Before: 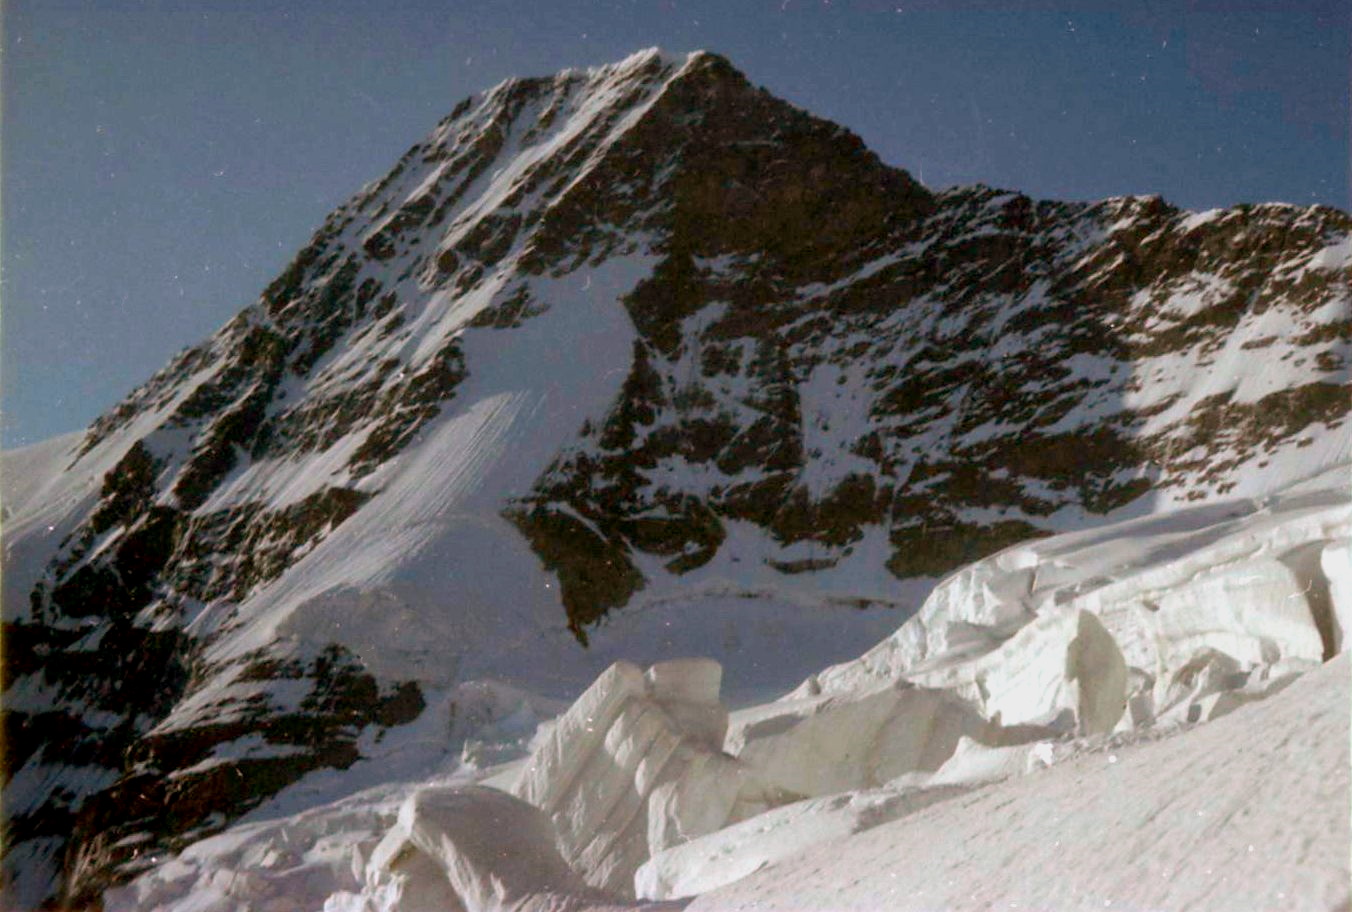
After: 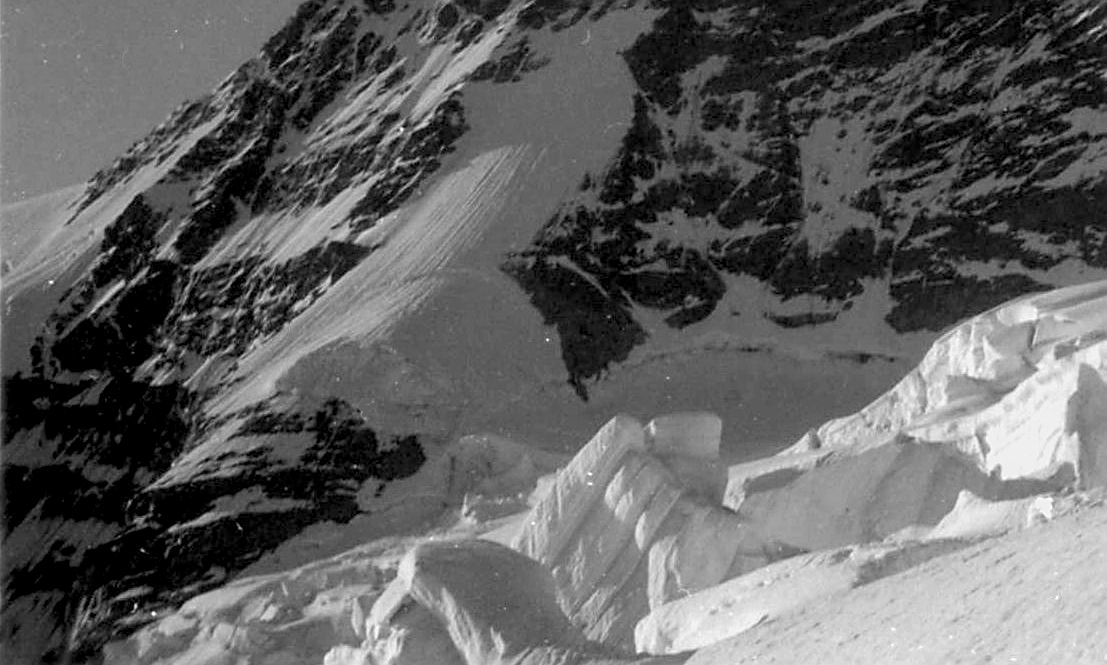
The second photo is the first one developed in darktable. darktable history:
crop: top 27.009%, right 18.054%
color zones: curves: ch1 [(0, -0.014) (0.143, -0.013) (0.286, -0.013) (0.429, -0.016) (0.571, -0.019) (0.714, -0.015) (0.857, 0.002) (1, -0.014)]
local contrast: highlights 103%, shadows 103%, detail 119%, midtone range 0.2
sharpen: on, module defaults
